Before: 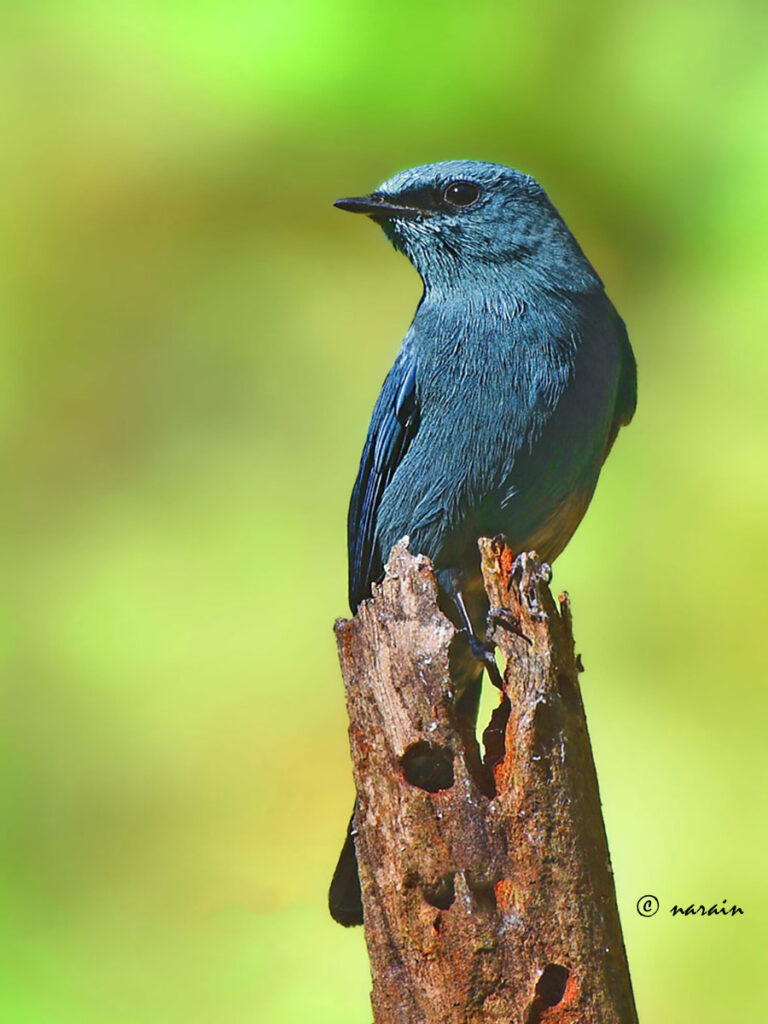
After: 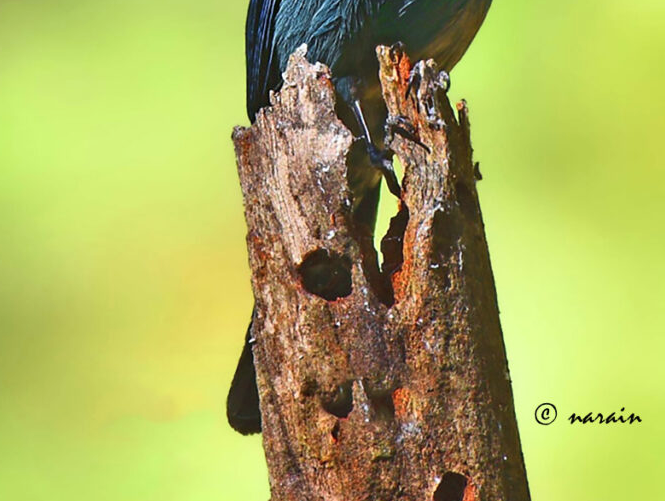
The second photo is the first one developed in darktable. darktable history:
color balance rgb: on, module defaults
crop and rotate: left 13.306%, top 48.129%, bottom 2.928%
rgb curve: curves: ch0 [(0, 0) (0.078, 0.051) (0.929, 0.956) (1, 1)], compensate middle gray true
